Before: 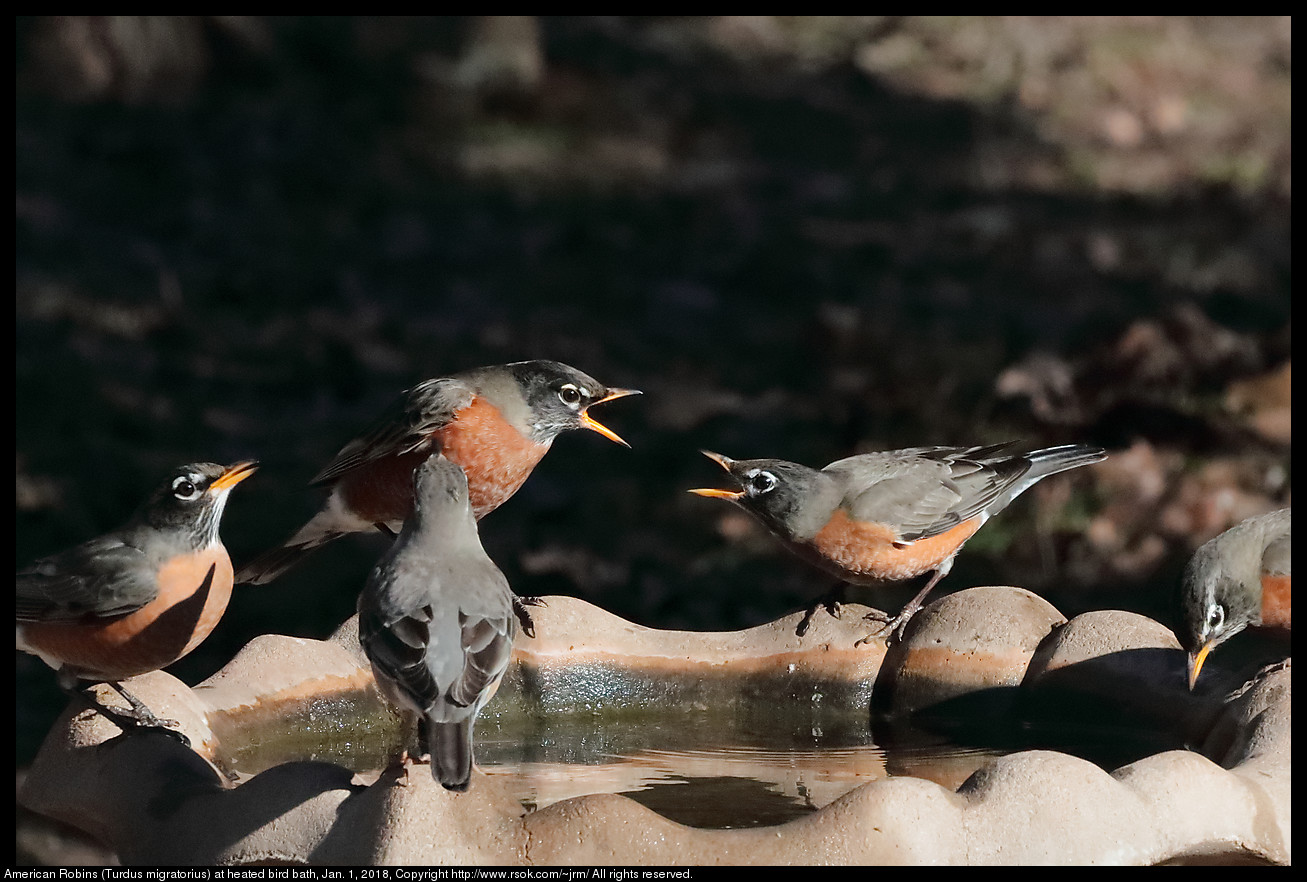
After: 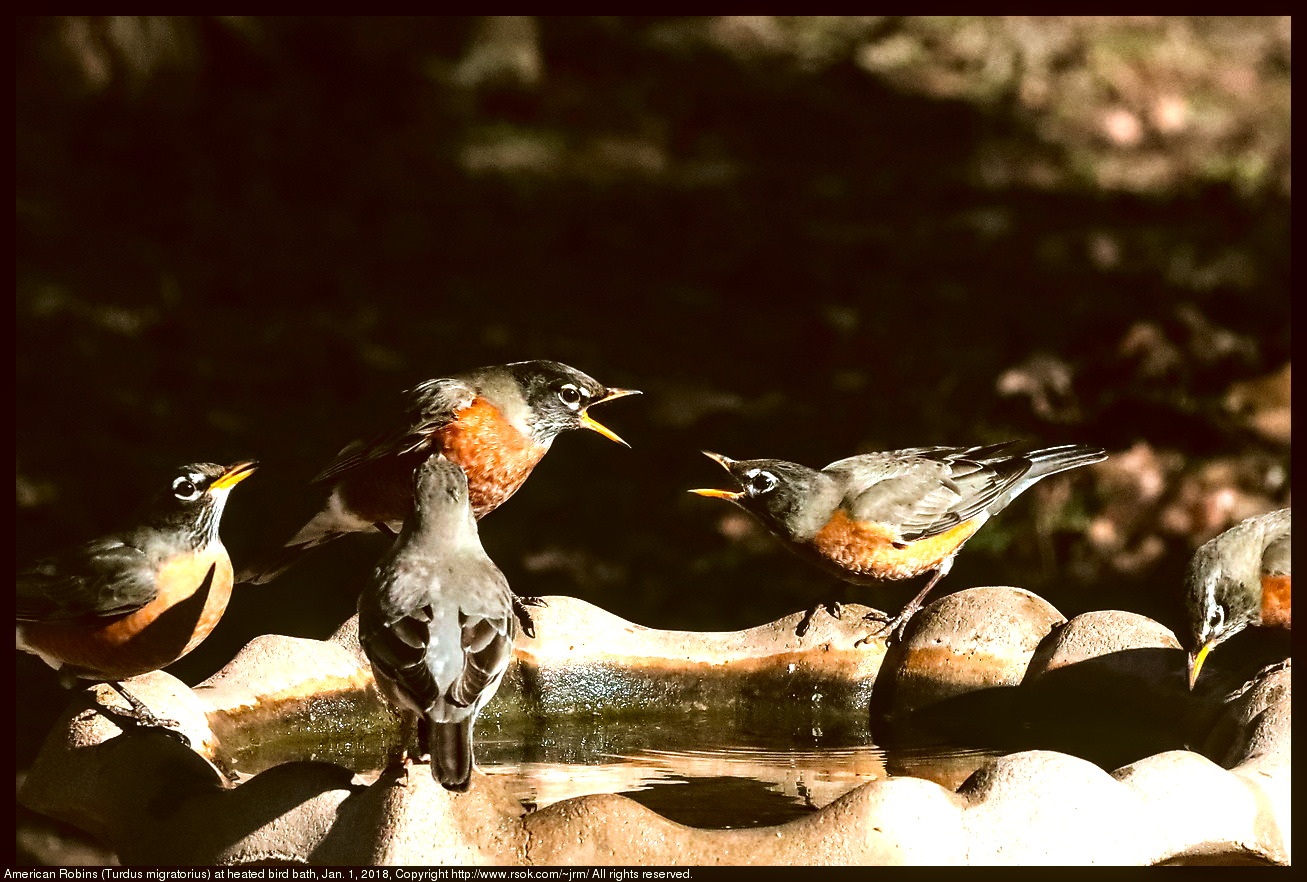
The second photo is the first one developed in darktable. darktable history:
color correction: highlights a* -0.338, highlights b* 0.15, shadows a* 4.37, shadows b* 20.06
local contrast: detail 130%
color balance rgb: highlights gain › luminance 17.839%, perceptual saturation grading › global saturation 25.094%, perceptual brilliance grading › global brilliance -18.622%, perceptual brilliance grading › highlights 29.503%, global vibrance 20.483%
tone equalizer: -8 EV -0.751 EV, -7 EV -0.689 EV, -6 EV -0.61 EV, -5 EV -0.391 EV, -3 EV 0.368 EV, -2 EV 0.6 EV, -1 EV 0.681 EV, +0 EV 0.748 EV, edges refinement/feathering 500, mask exposure compensation -1.57 EV, preserve details no
velvia: on, module defaults
